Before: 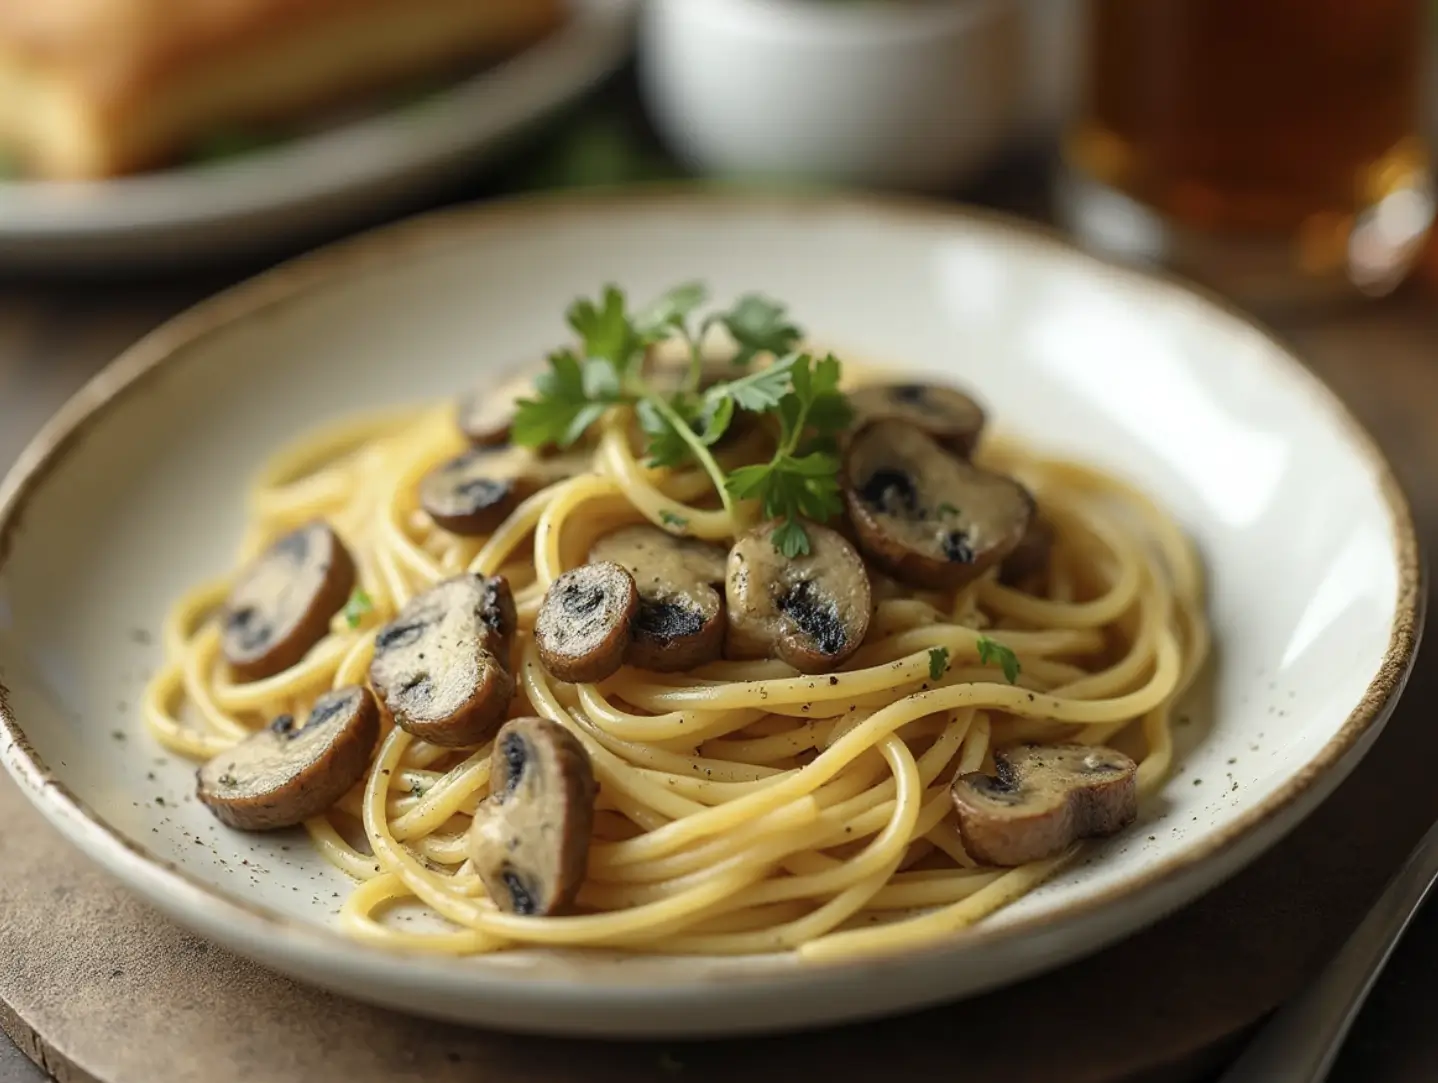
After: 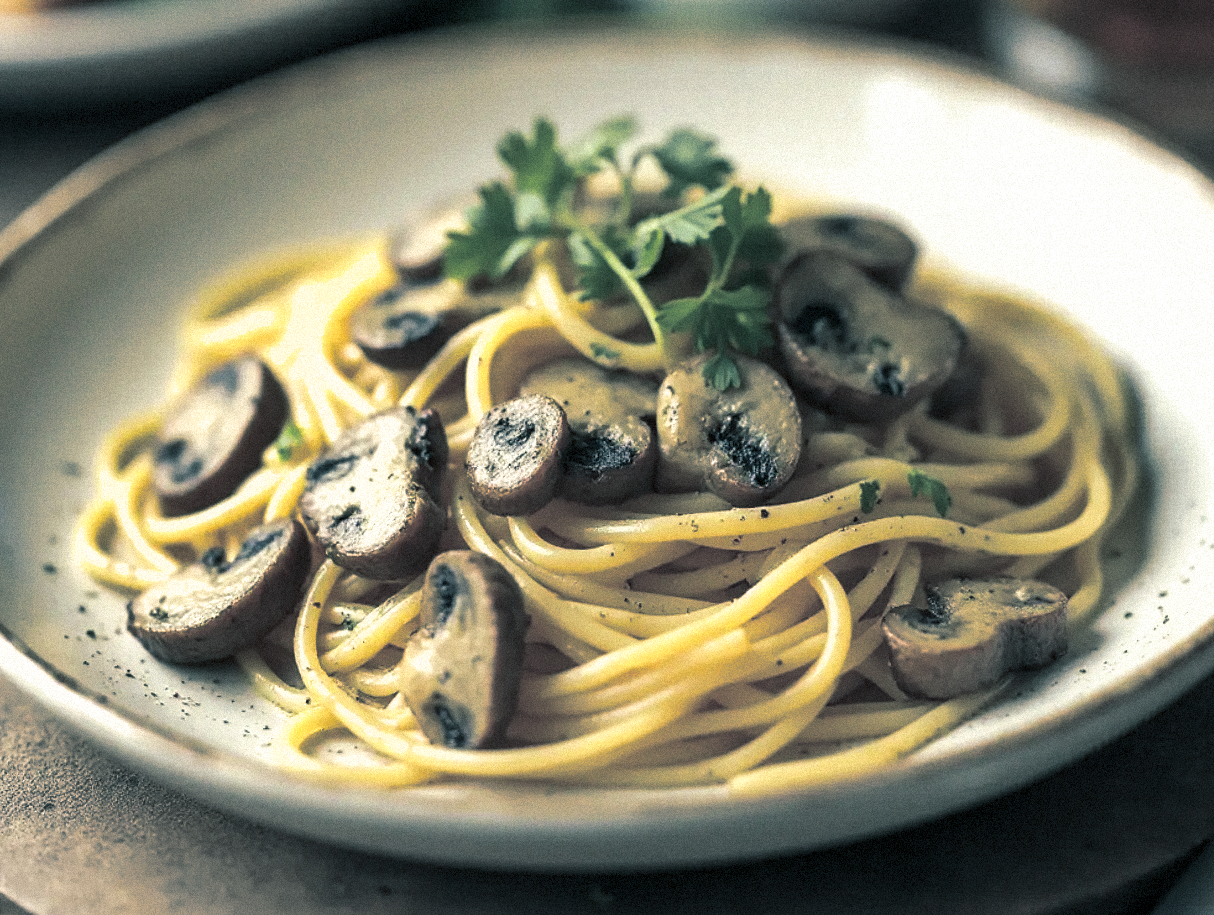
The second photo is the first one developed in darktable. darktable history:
grain: mid-tones bias 0%
crop and rotate: left 4.842%, top 15.51%, right 10.668%
split-toning: shadows › hue 205.2°, shadows › saturation 0.43, highlights › hue 54°, highlights › saturation 0.54
exposure: black level correction 0.001, exposure 0.5 EV, compensate exposure bias true, compensate highlight preservation false
shadows and highlights: radius 108.52, shadows 44.07, highlights -67.8, low approximation 0.01, soften with gaussian
